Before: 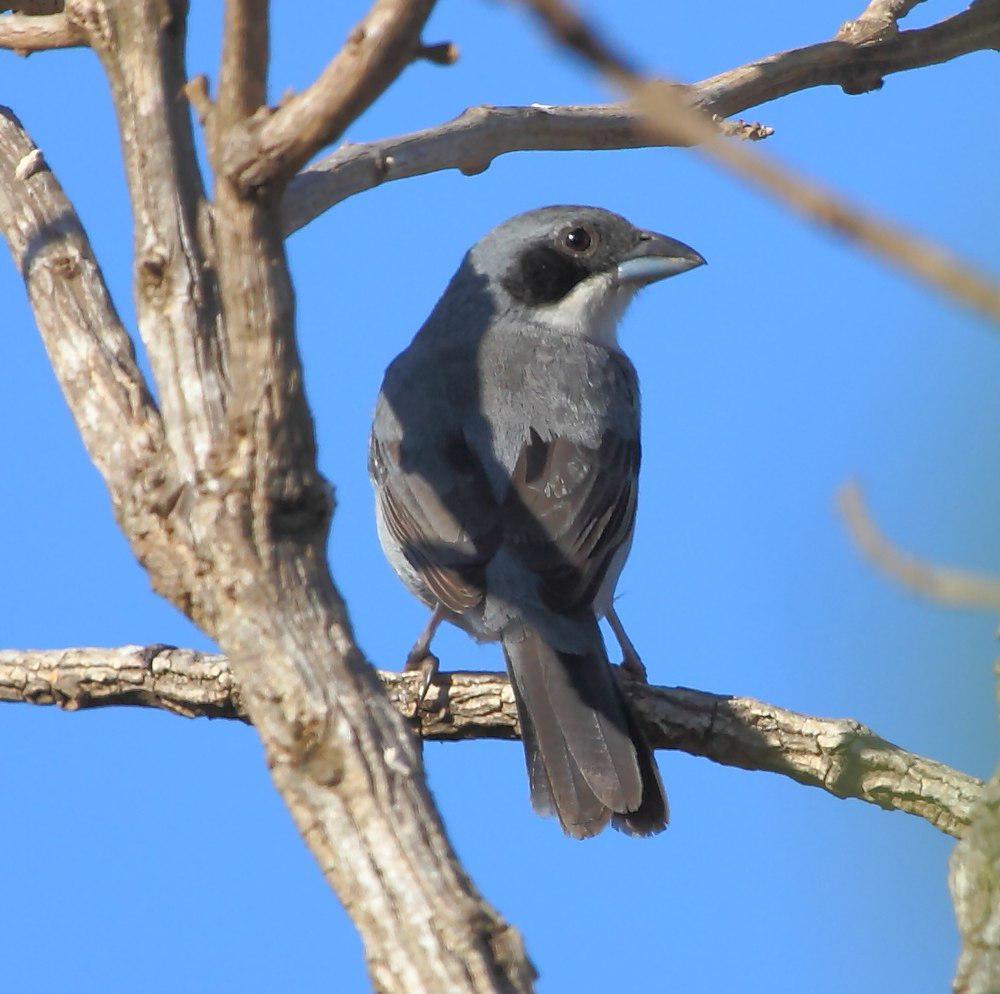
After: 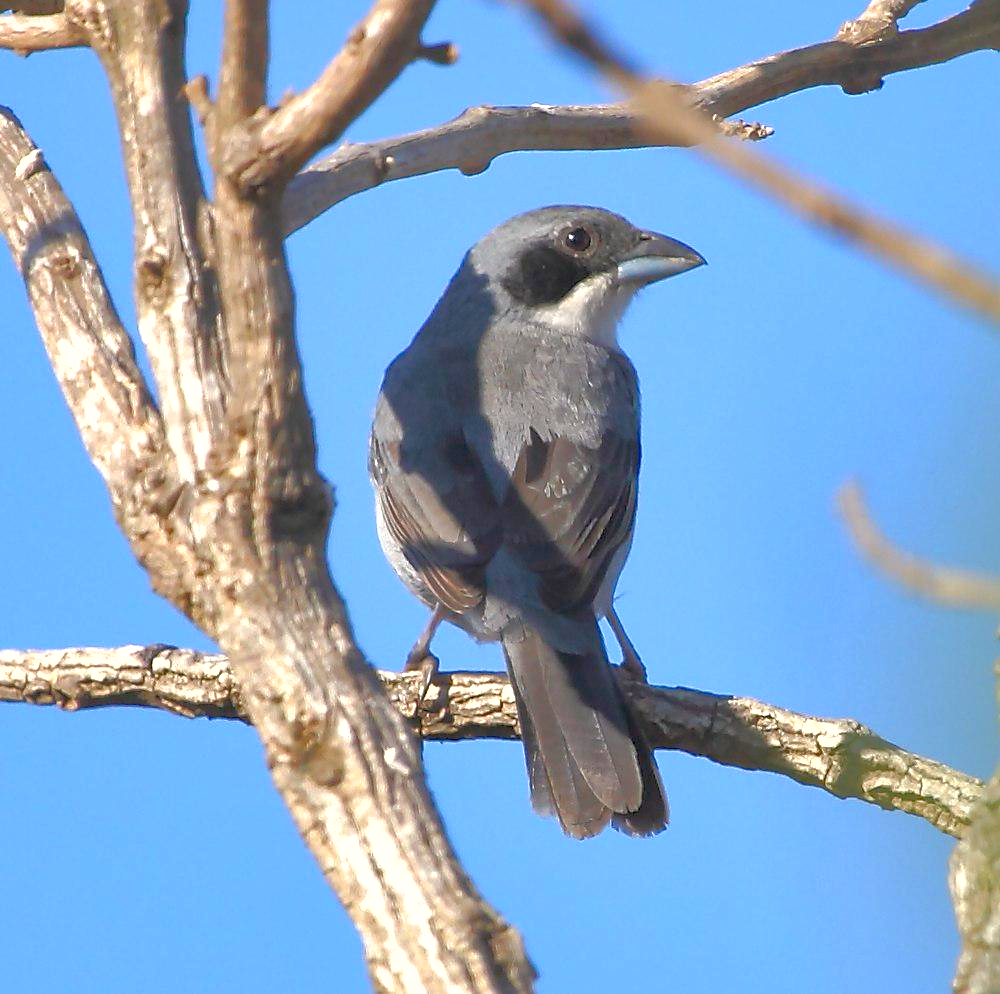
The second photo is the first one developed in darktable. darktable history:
sharpen: radius 1.888, amount 0.402, threshold 1.614
color balance rgb: highlights gain › chroma 1.38%, highlights gain › hue 51°, perceptual saturation grading › global saturation 14.016%, perceptual saturation grading › highlights -25.864%, perceptual saturation grading › shadows 29.685%
exposure: exposure 0.605 EV, compensate highlight preservation false
shadows and highlights: on, module defaults
